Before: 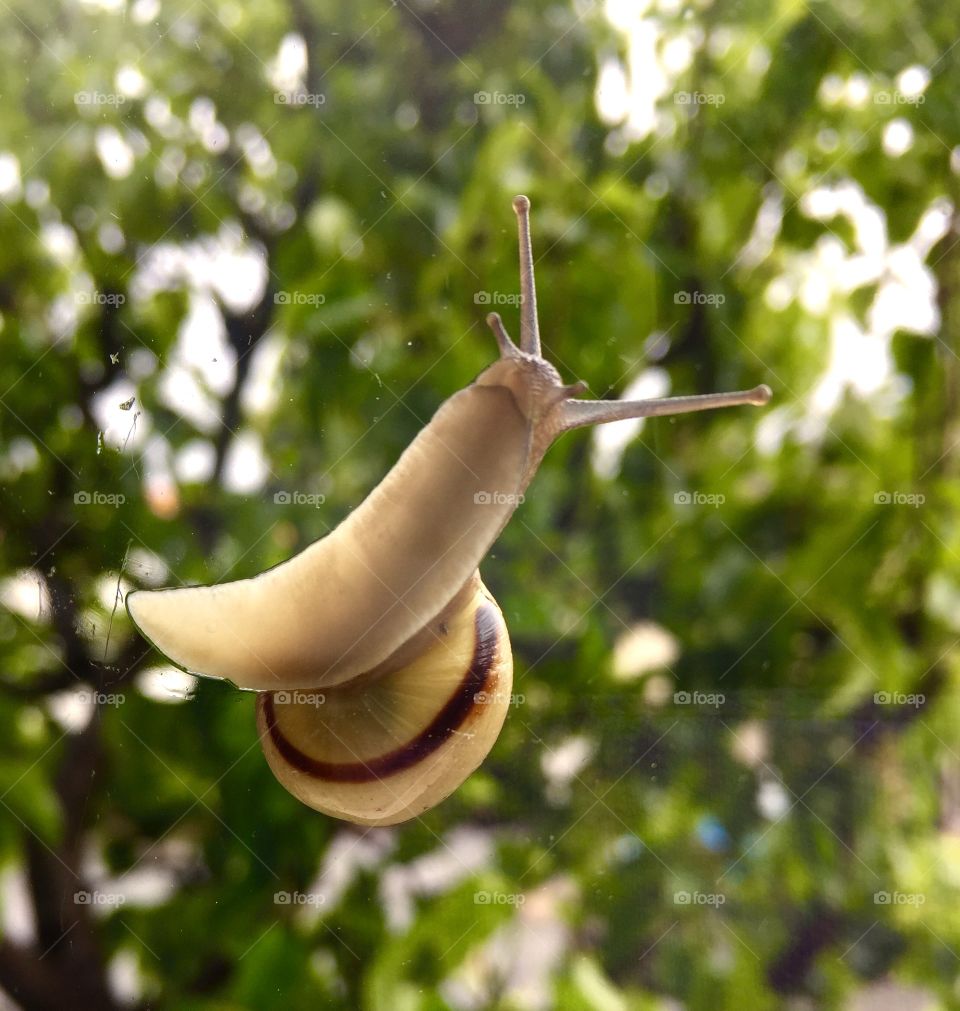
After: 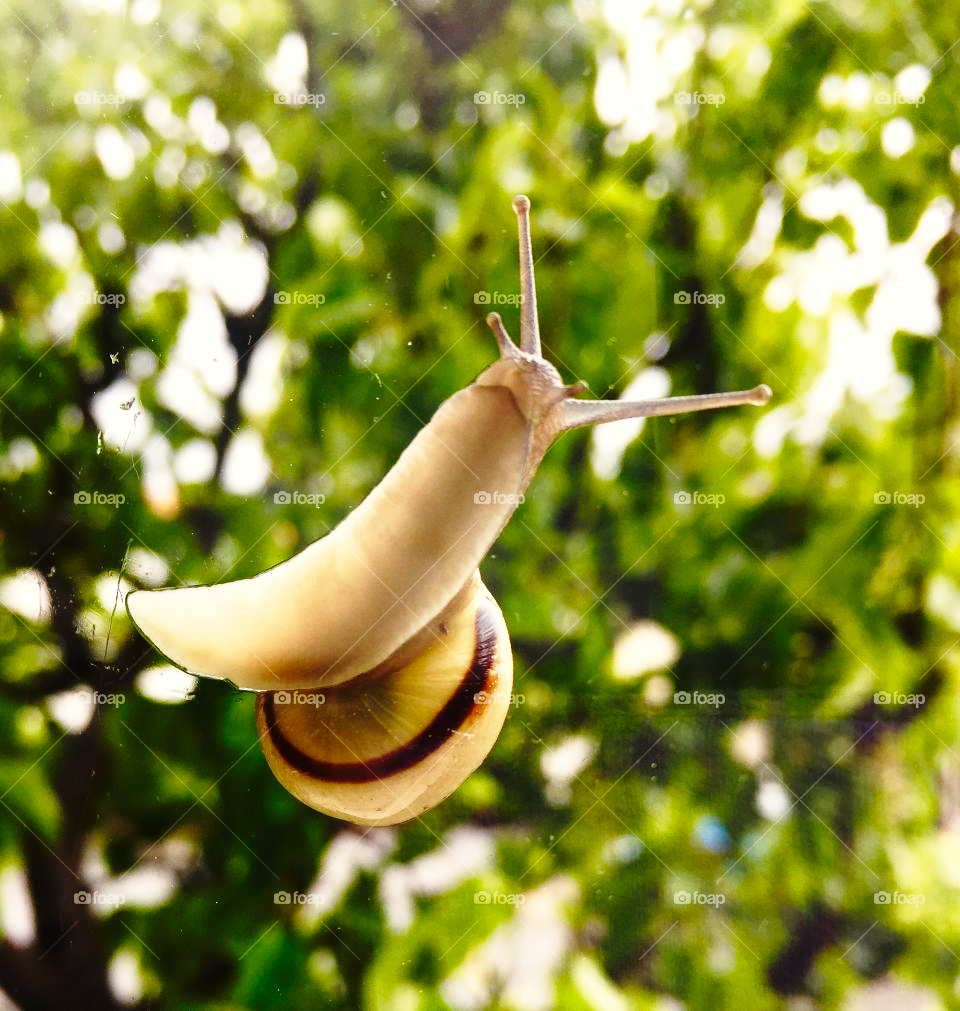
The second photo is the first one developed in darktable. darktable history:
base curve: curves: ch0 [(0, 0) (0.04, 0.03) (0.133, 0.232) (0.448, 0.748) (0.843, 0.968) (1, 1)], preserve colors none
color correction: highlights b* 3.03
